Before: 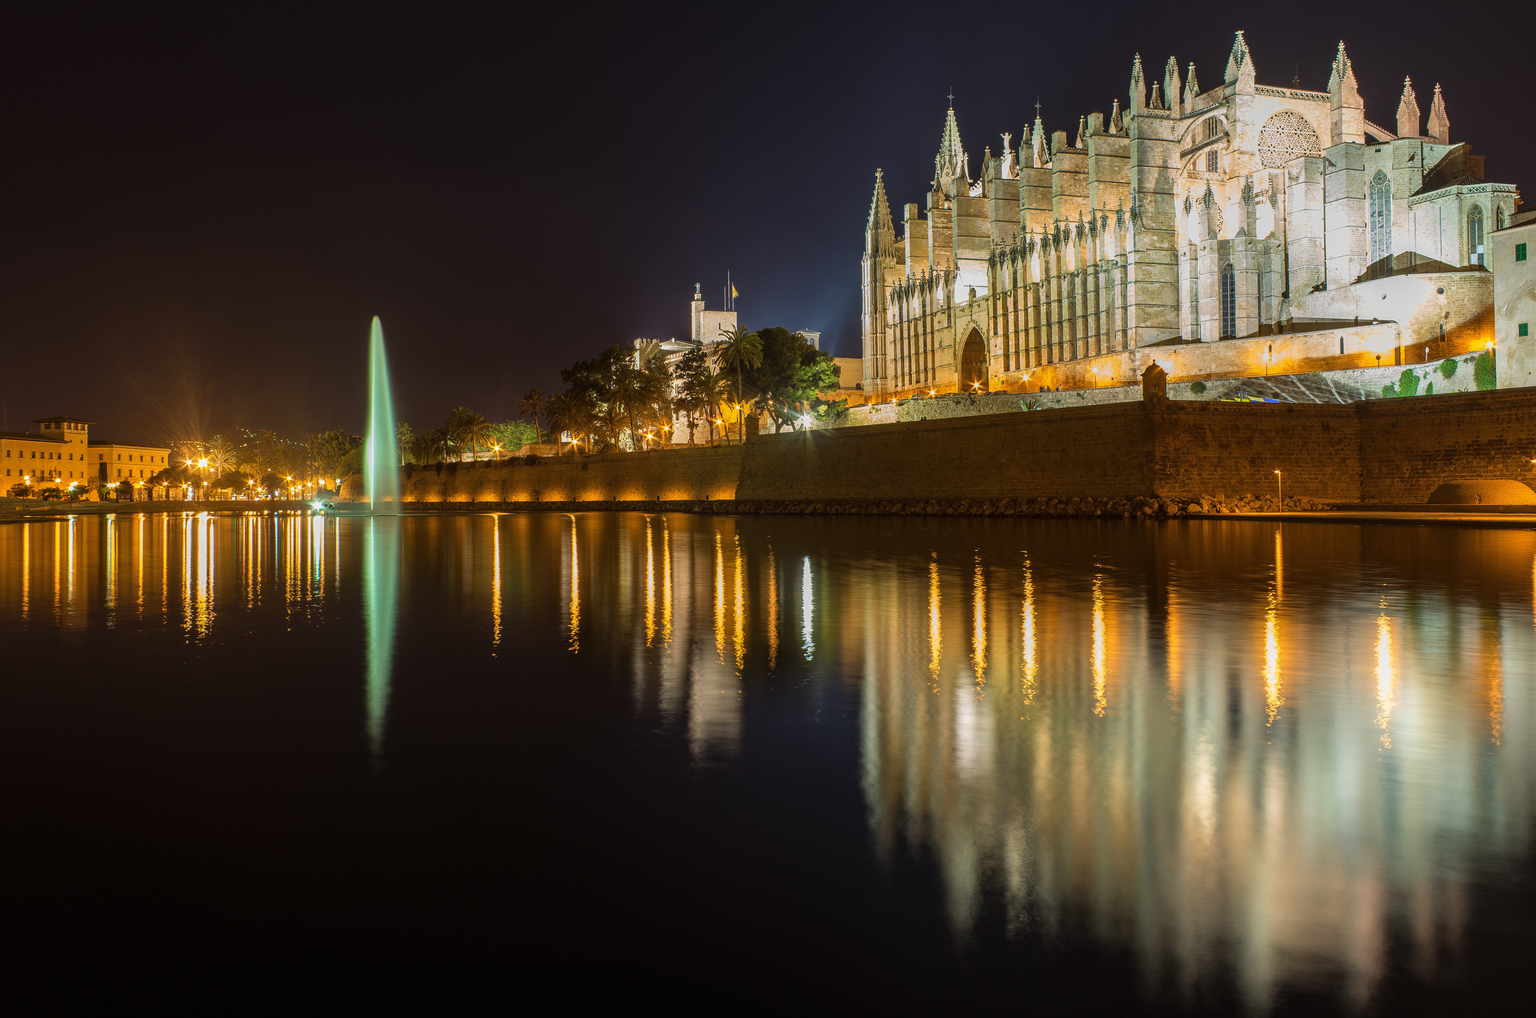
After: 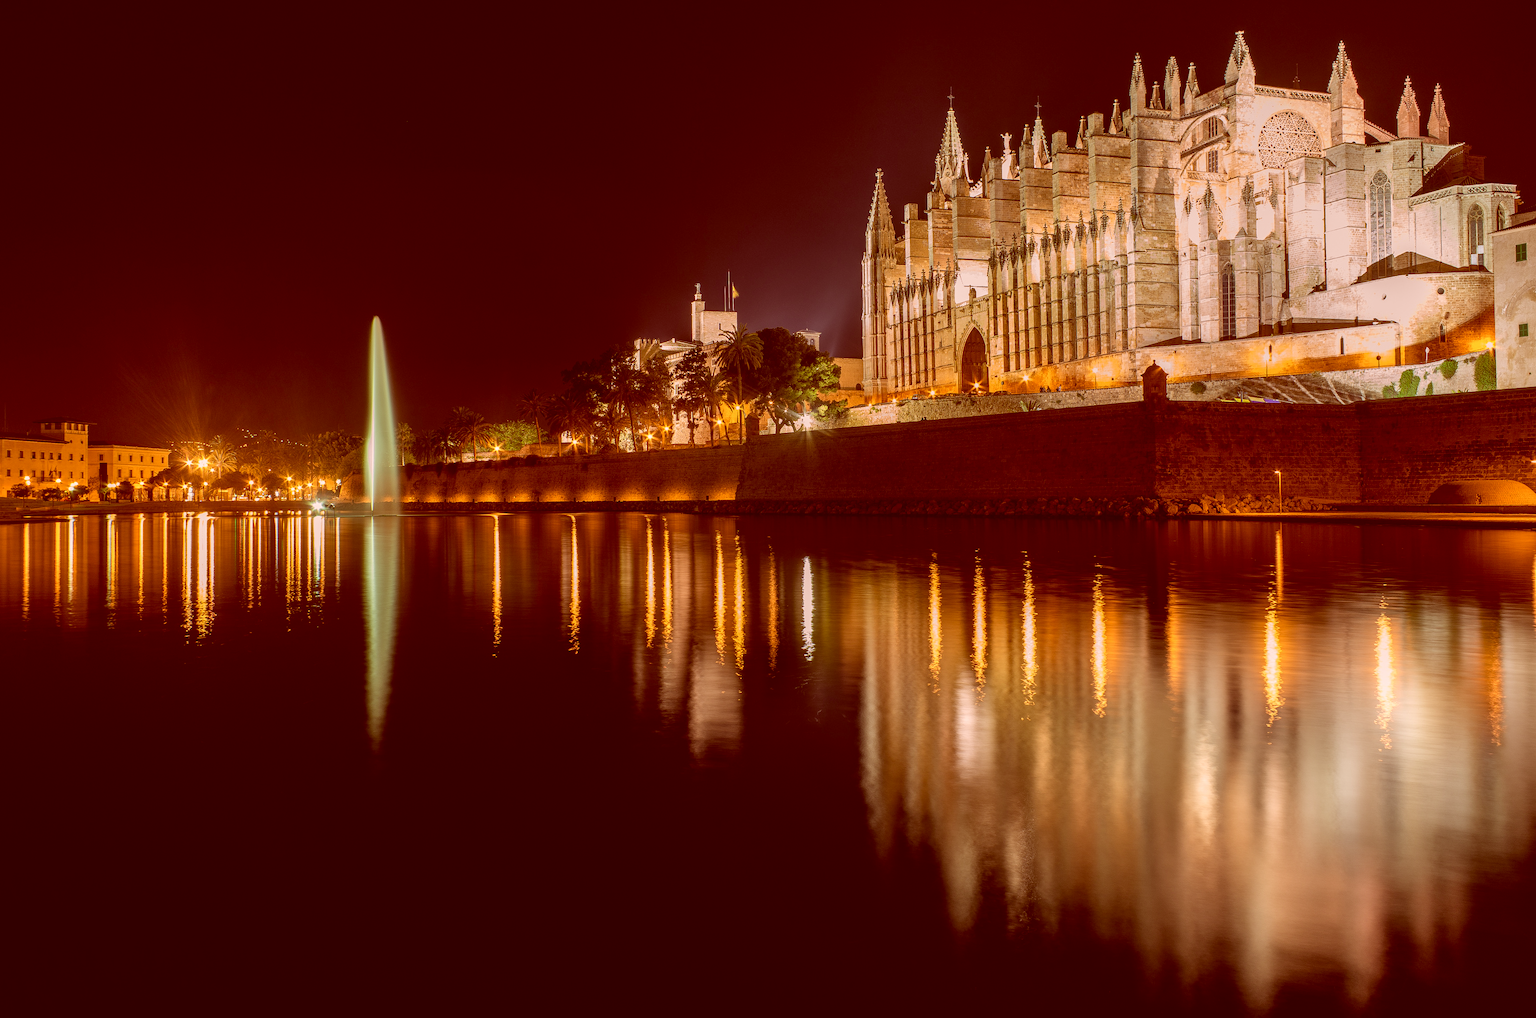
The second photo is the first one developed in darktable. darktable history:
color correction: highlights a* 9.34, highlights b* 8.49, shadows a* 39.76, shadows b* 39.66, saturation 0.825
